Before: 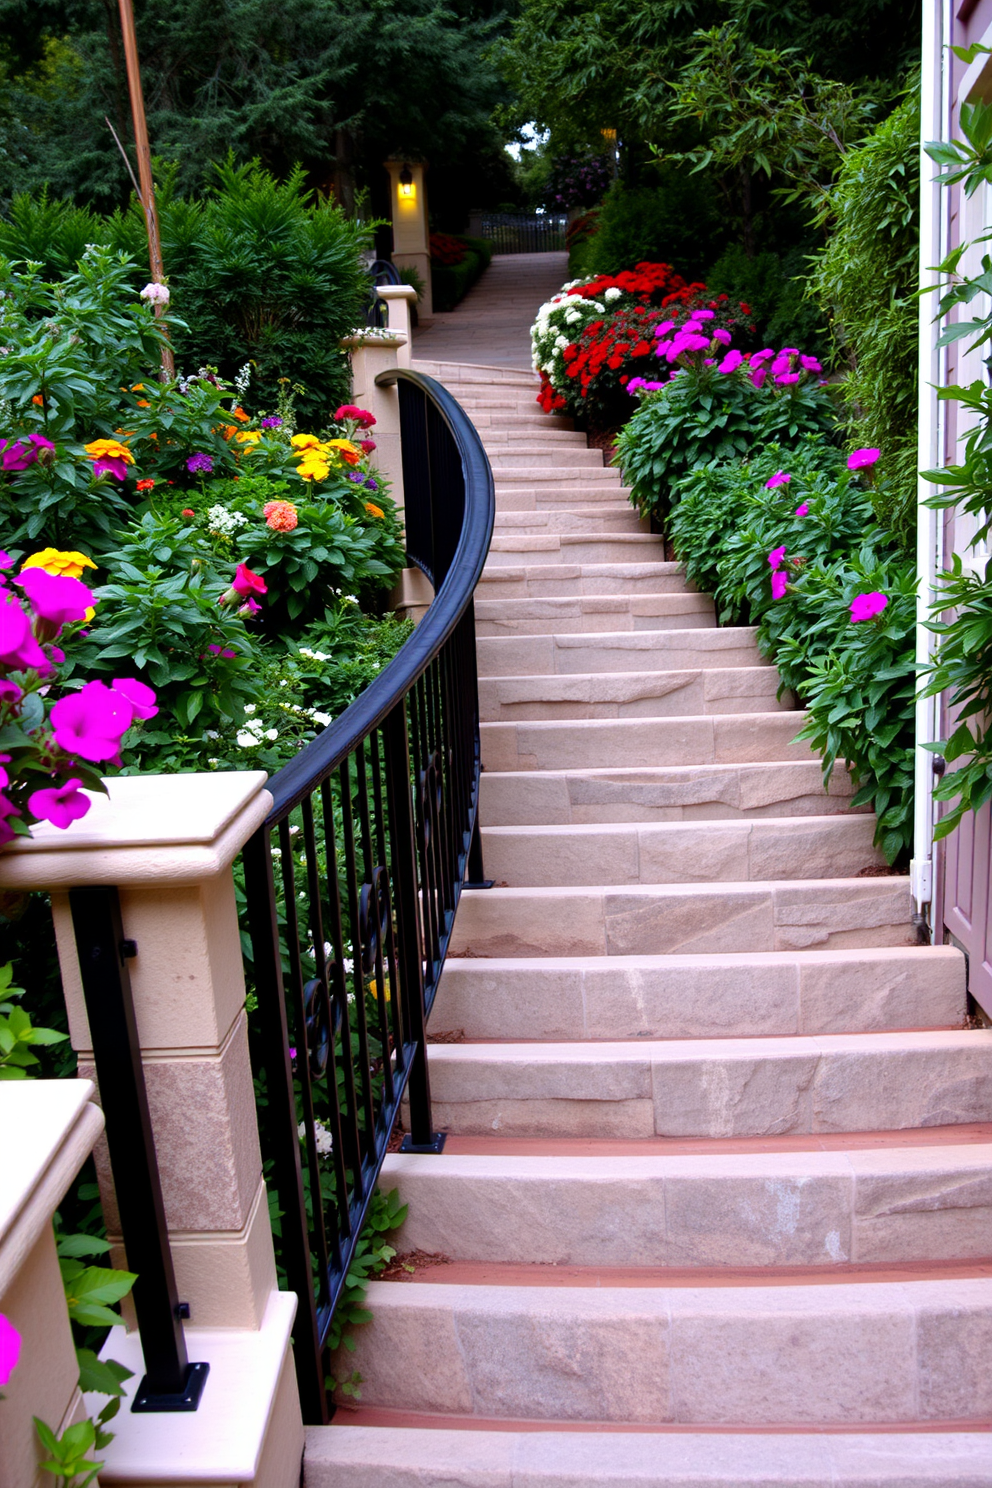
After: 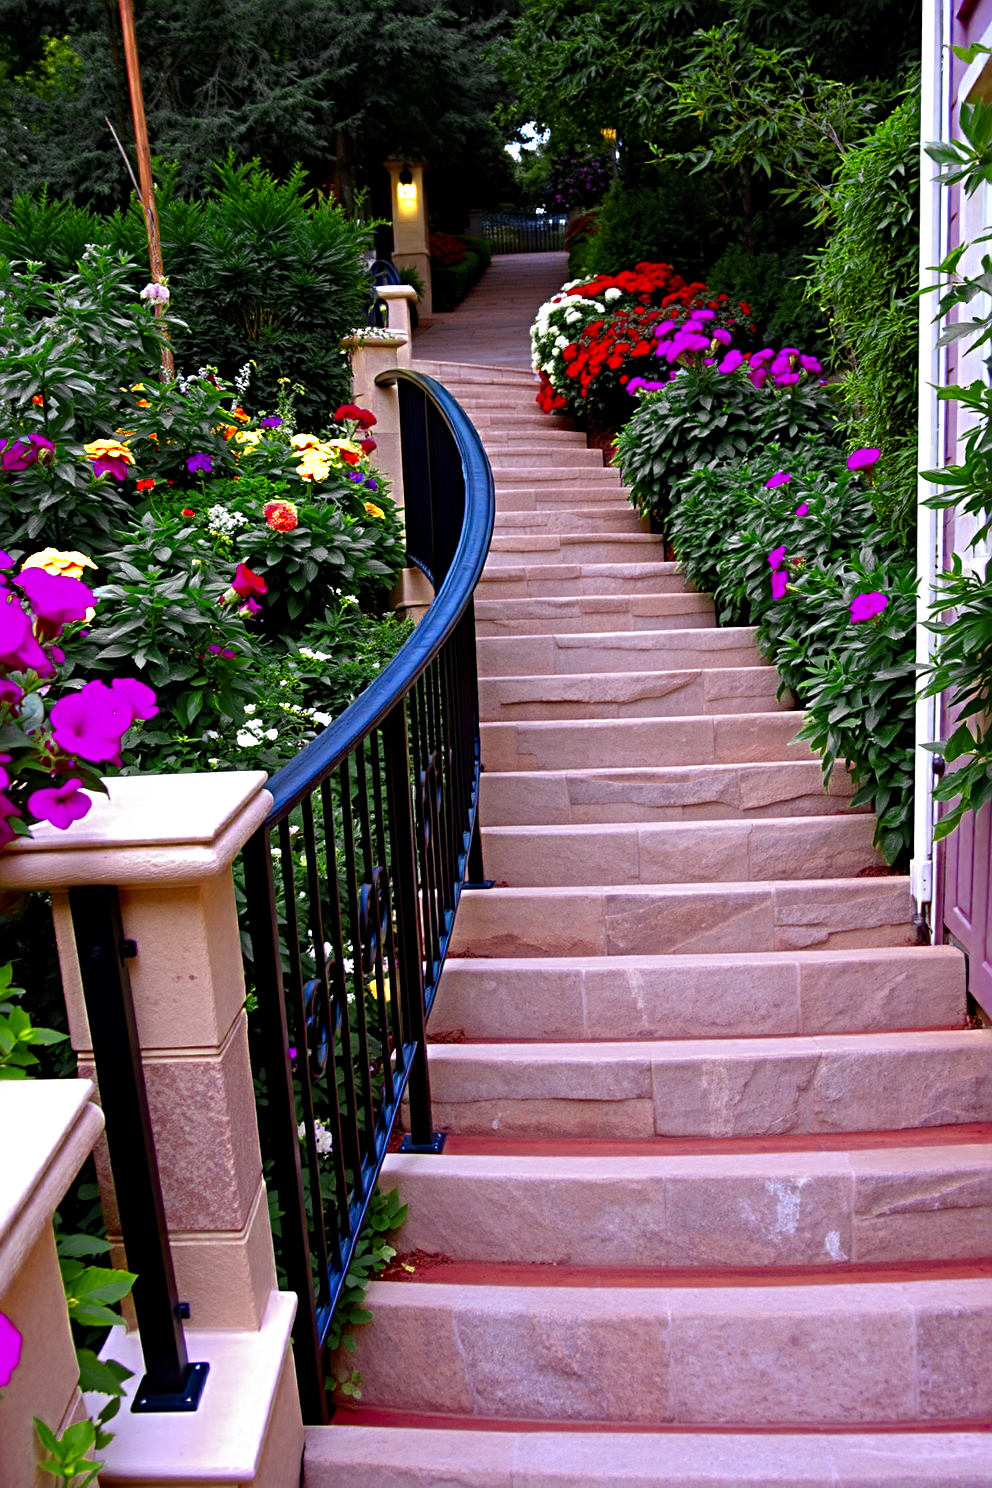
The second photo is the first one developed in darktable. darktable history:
sharpen: radius 3.978
color zones: curves: ch0 [(0.004, 0.305) (0.261, 0.623) (0.389, 0.399) (0.708, 0.571) (0.947, 0.34)]; ch1 [(0.025, 0.645) (0.229, 0.584) (0.326, 0.551) (0.484, 0.262) (0.757, 0.643)], mix 100.01%
